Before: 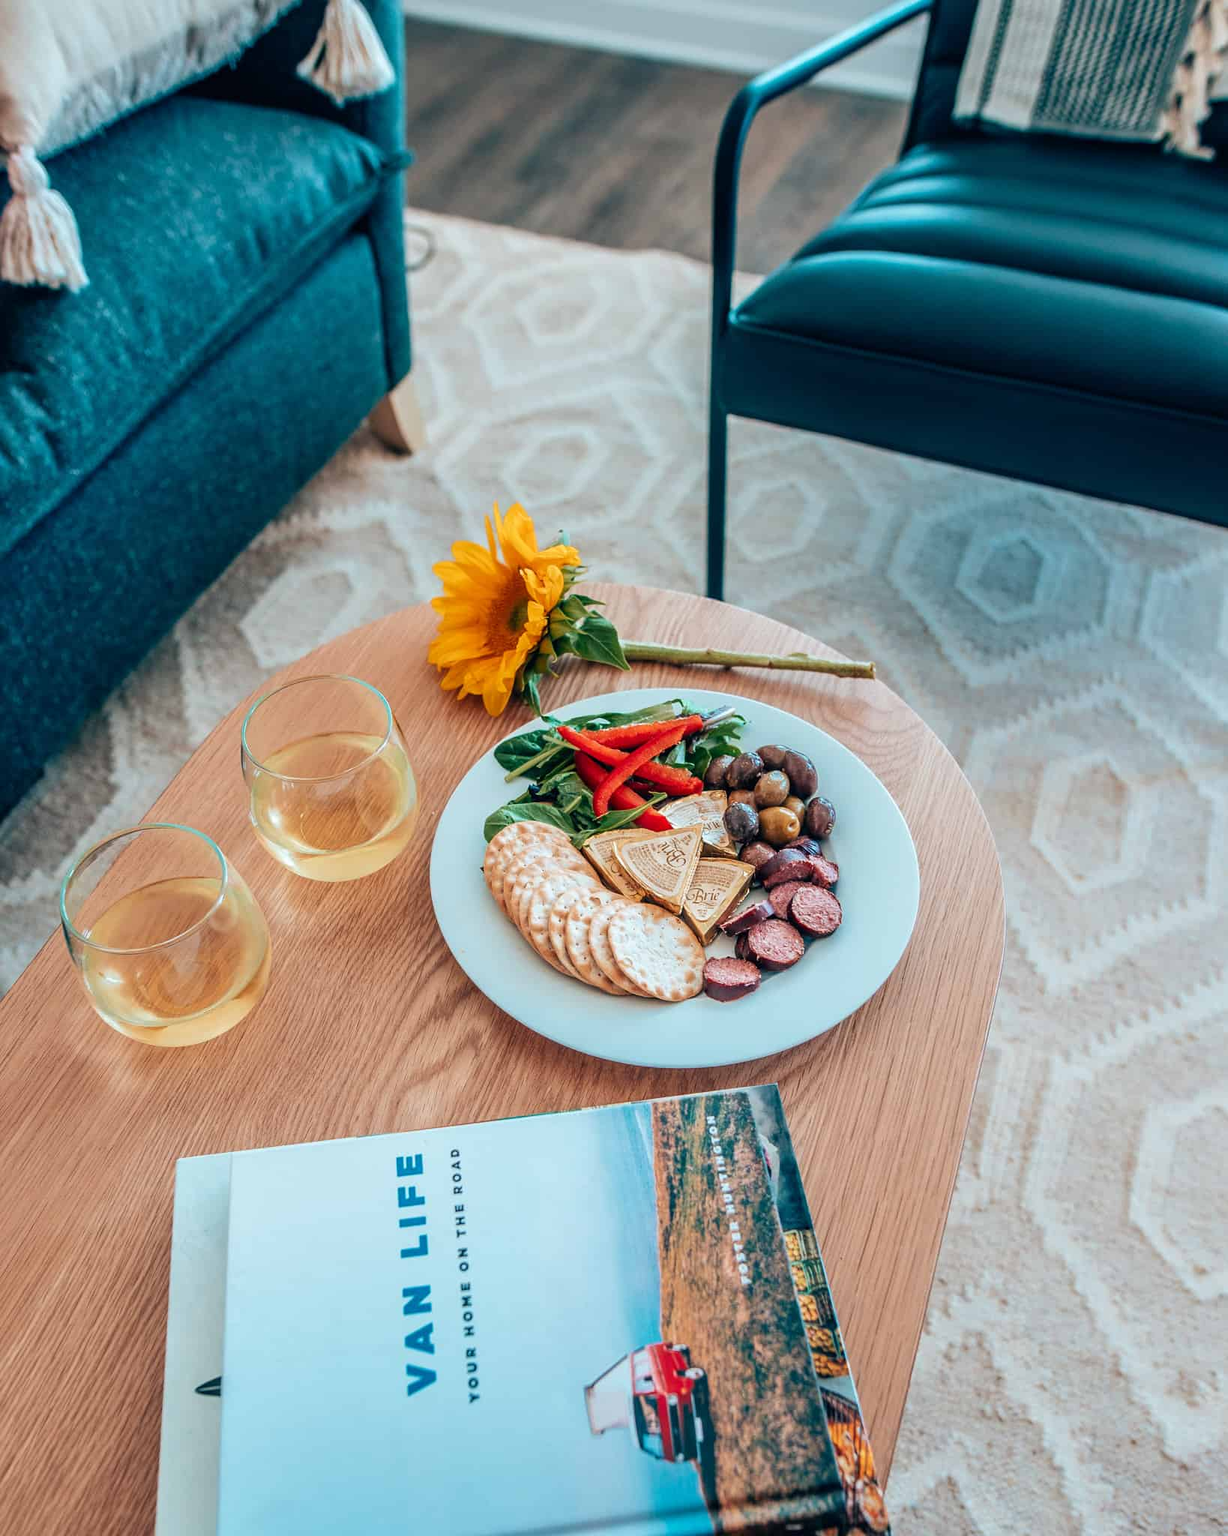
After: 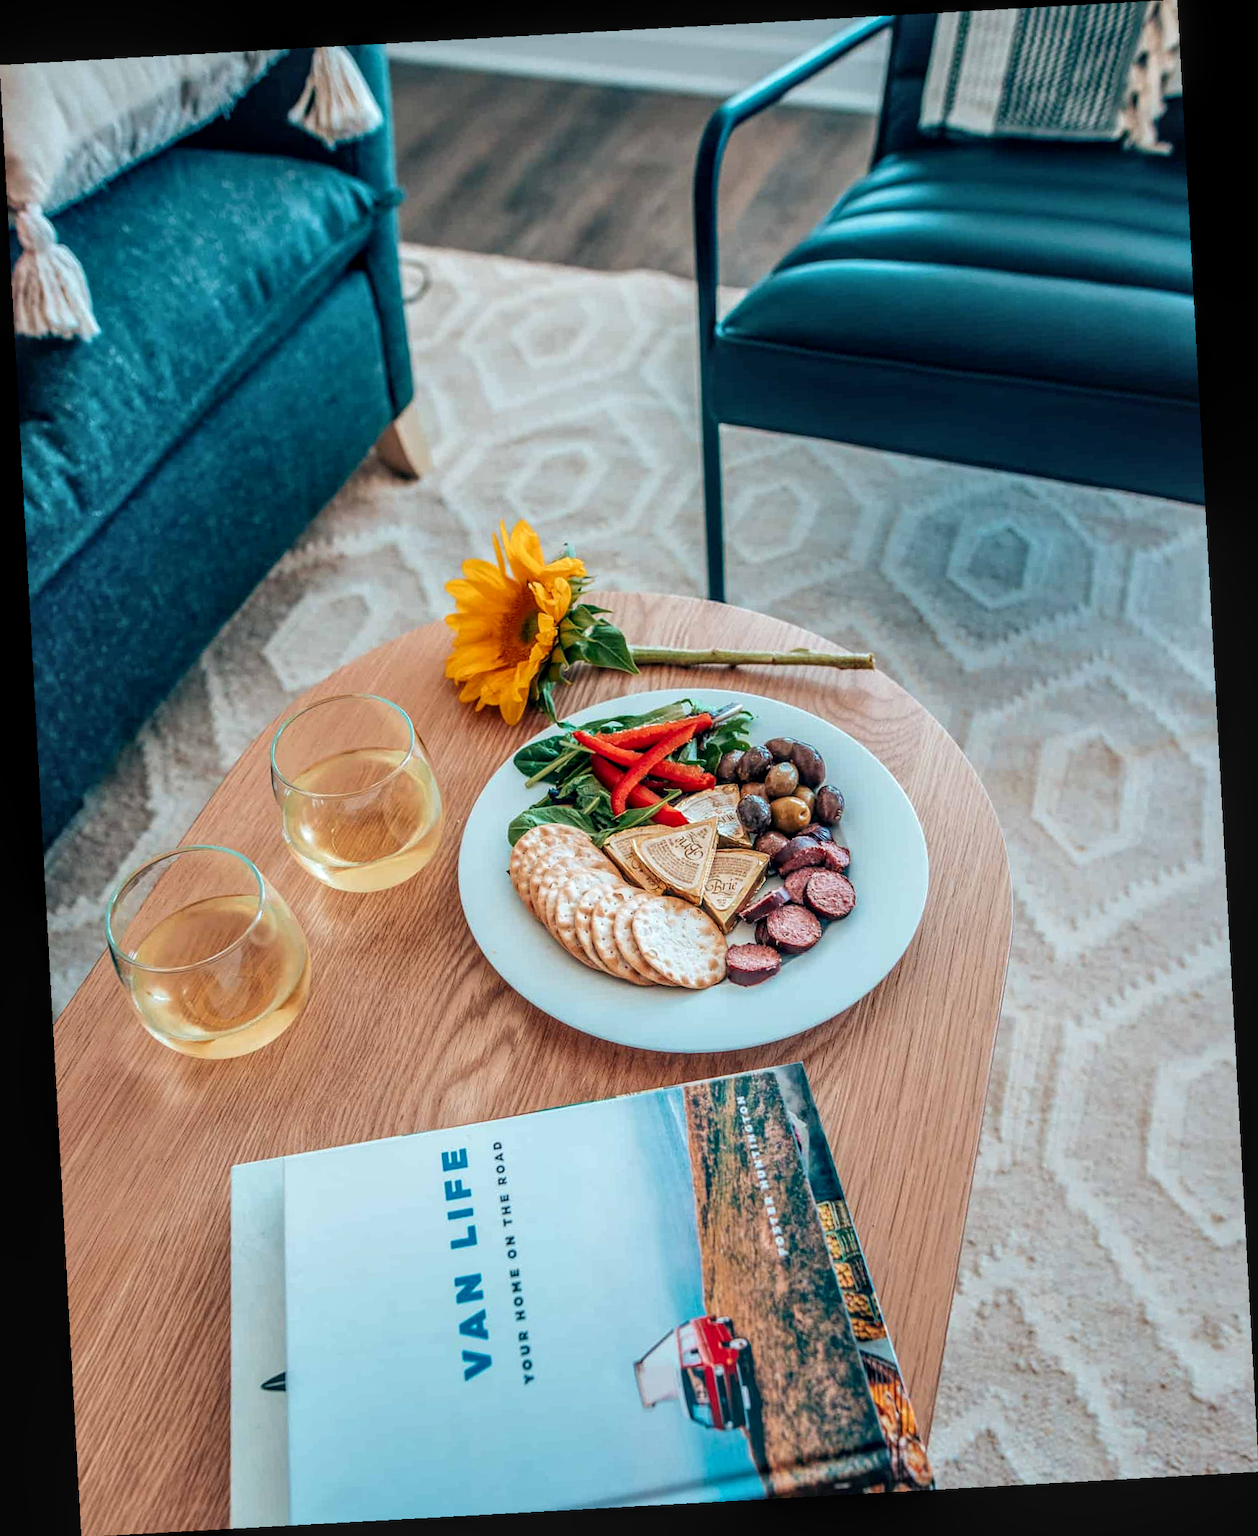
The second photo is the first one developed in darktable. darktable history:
local contrast: on, module defaults
rotate and perspective: rotation -3.18°, automatic cropping off
